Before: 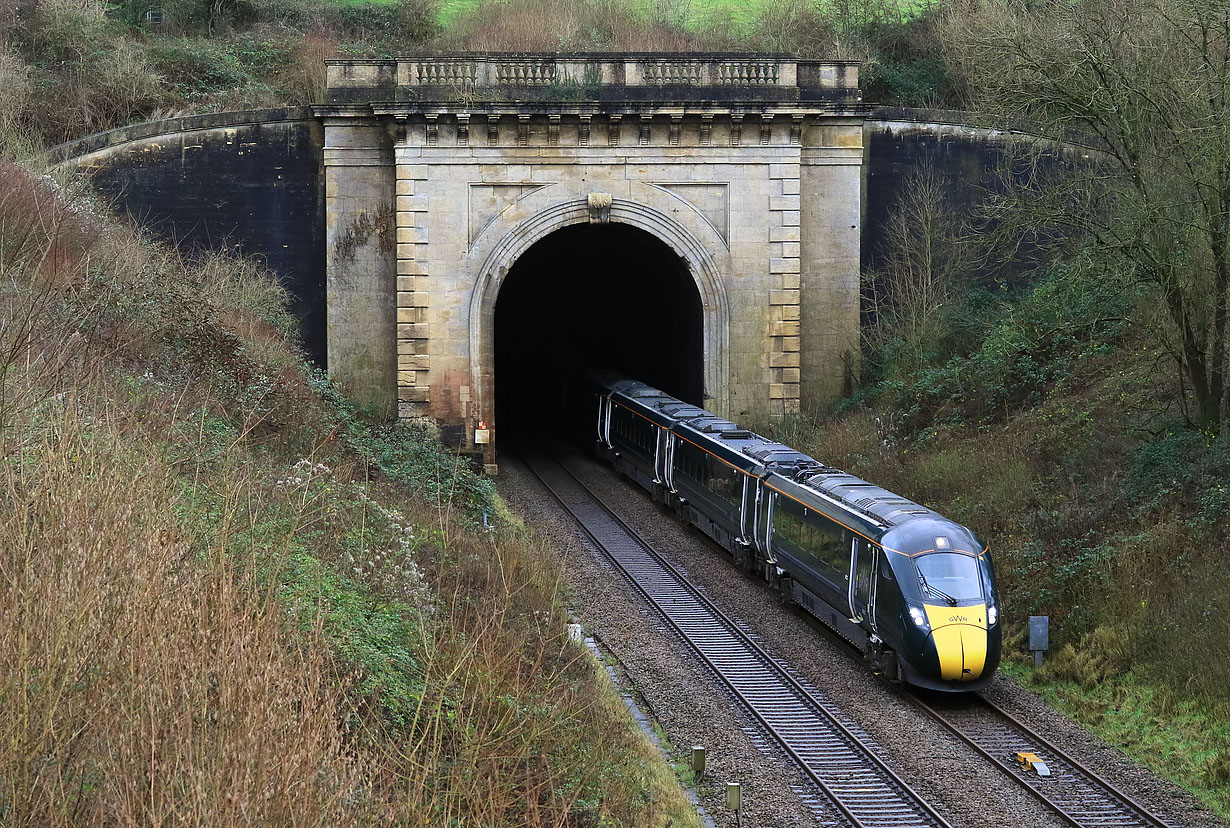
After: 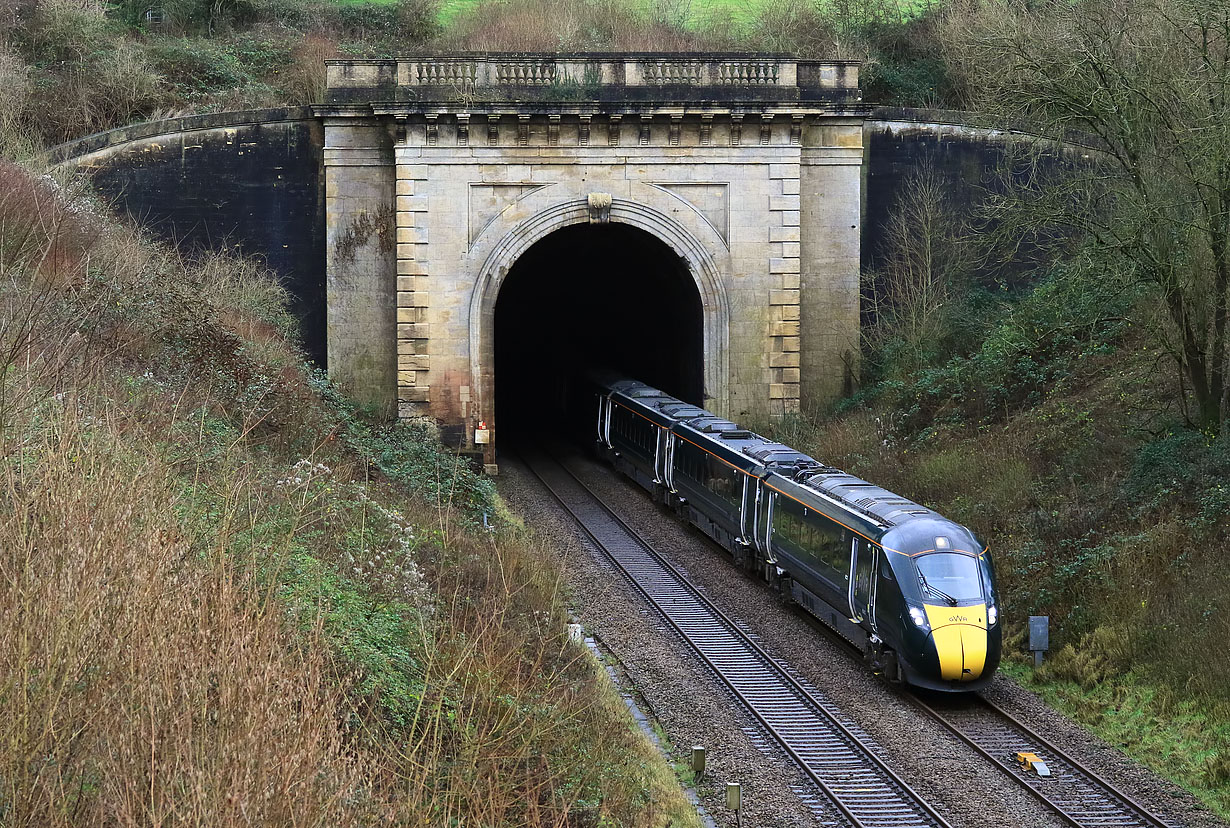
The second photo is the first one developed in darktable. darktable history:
tone equalizer: on, module defaults
contrast brightness saturation: contrast 0.101, brightness 0.02, saturation 0.024
